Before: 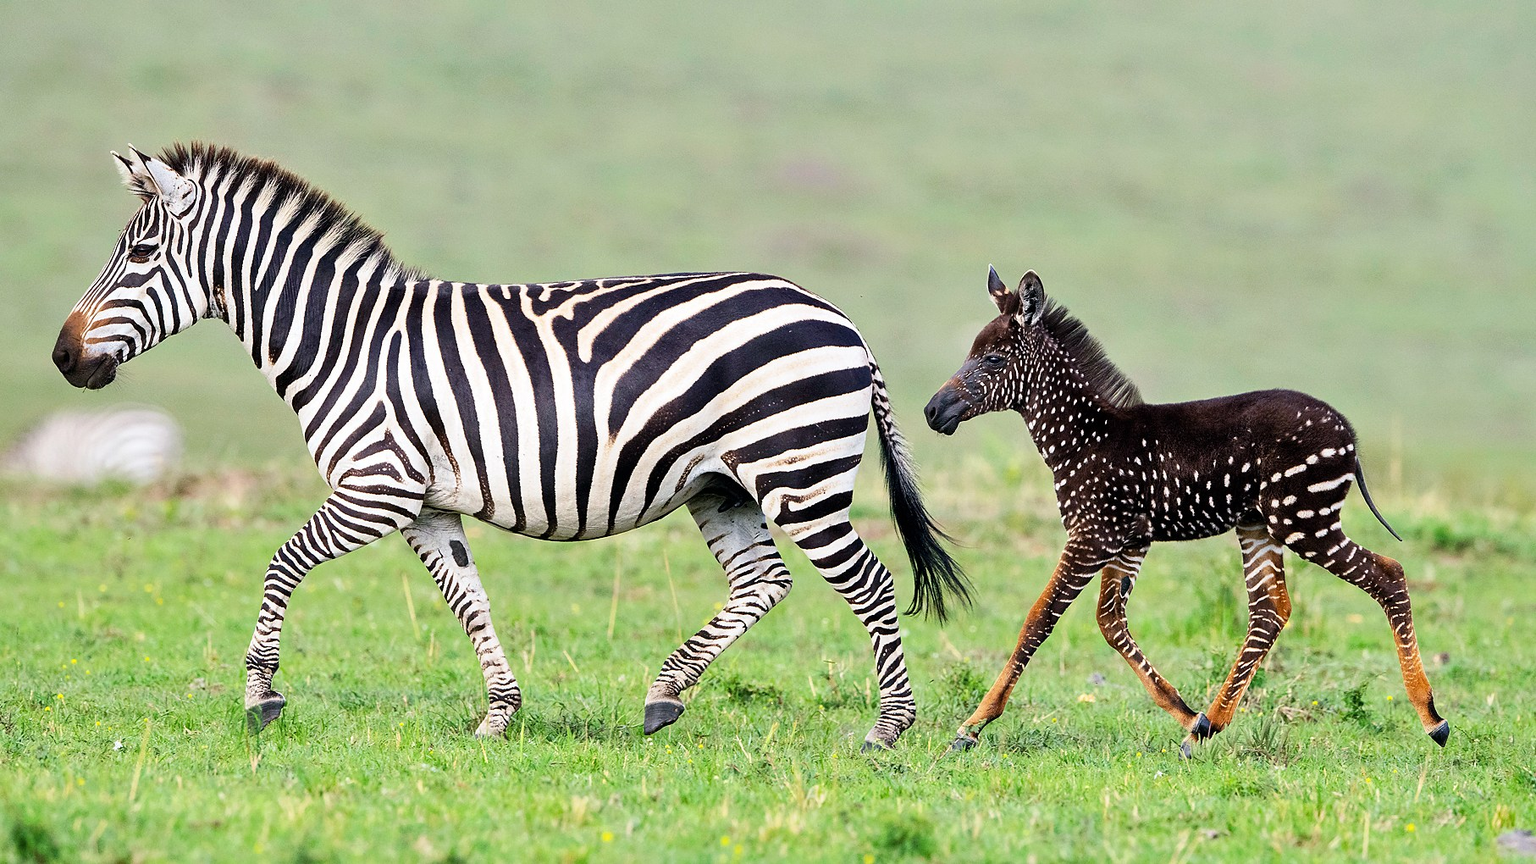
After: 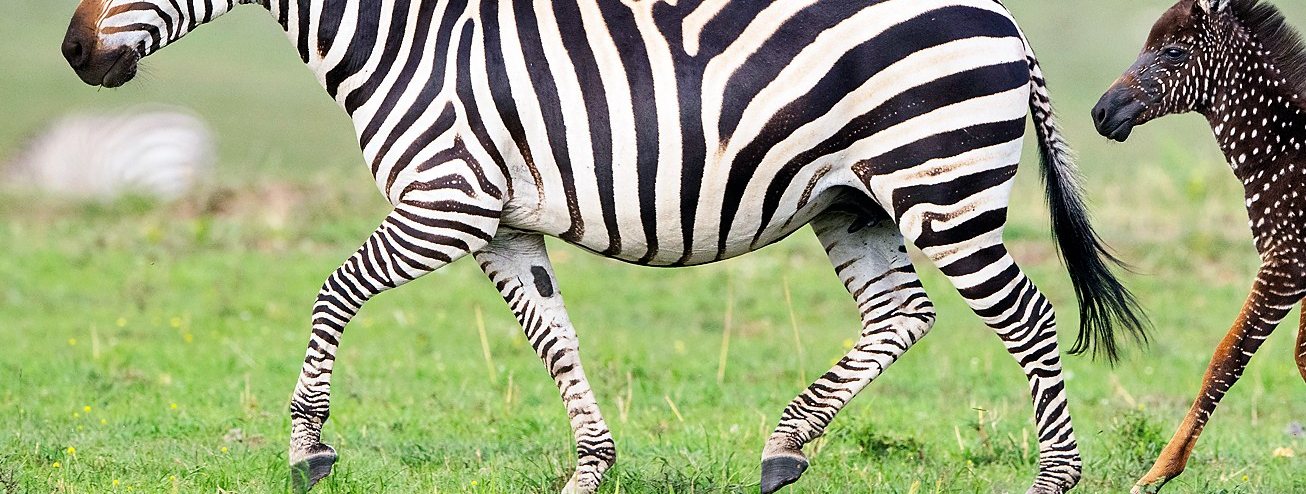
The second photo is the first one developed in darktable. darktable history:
vignetting: fall-off start 100%, brightness -0.406, saturation -0.3, width/height ratio 1.324, dithering 8-bit output, unbound false
crop: top 36.498%, right 27.964%, bottom 14.995%
